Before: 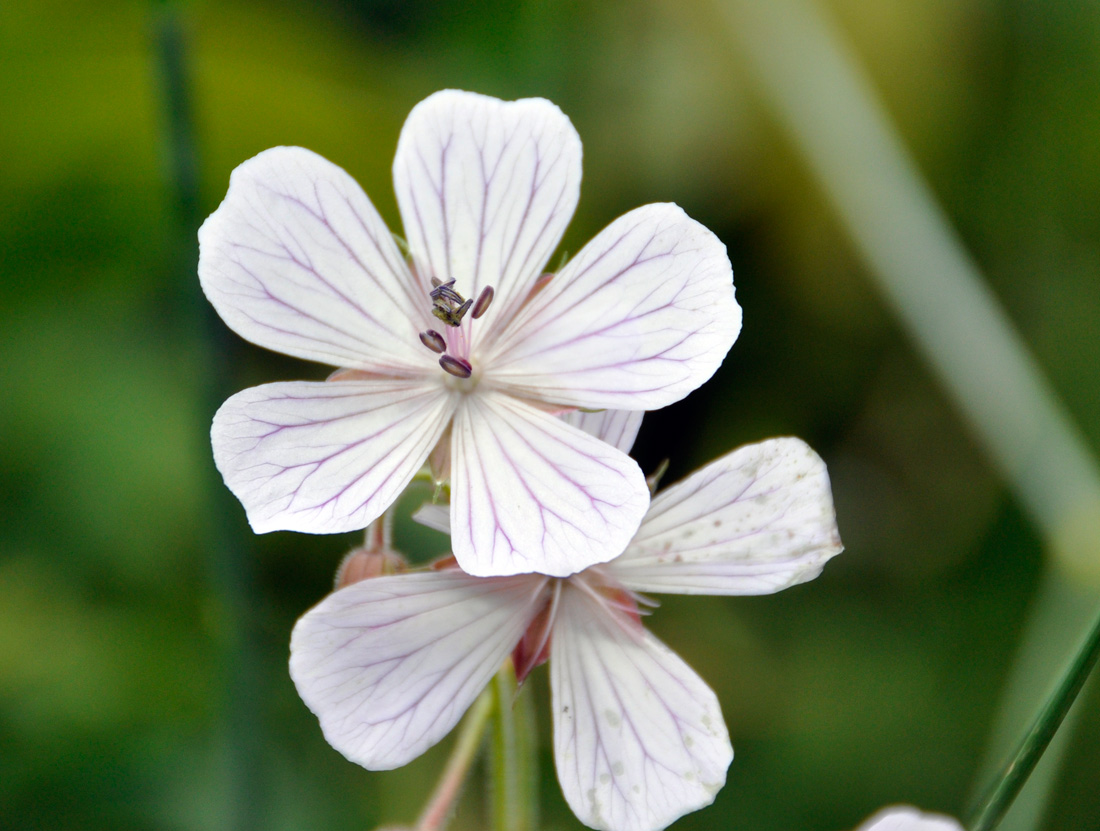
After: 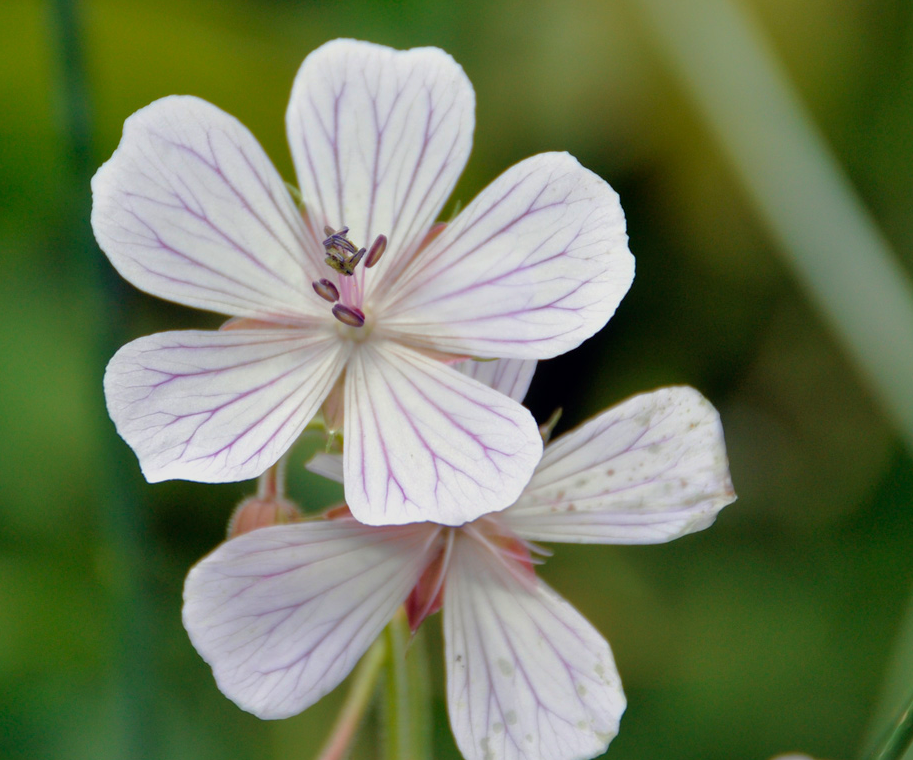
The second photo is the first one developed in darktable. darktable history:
tone equalizer: -8 EV 0.254 EV, -7 EV 0.413 EV, -6 EV 0.399 EV, -5 EV 0.235 EV, -3 EV -0.251 EV, -2 EV -0.423 EV, -1 EV -0.396 EV, +0 EV -0.226 EV, edges refinement/feathering 500, mask exposure compensation -1.57 EV, preserve details no
velvia: on, module defaults
crop: left 9.78%, top 6.25%, right 7.159%, bottom 2.262%
